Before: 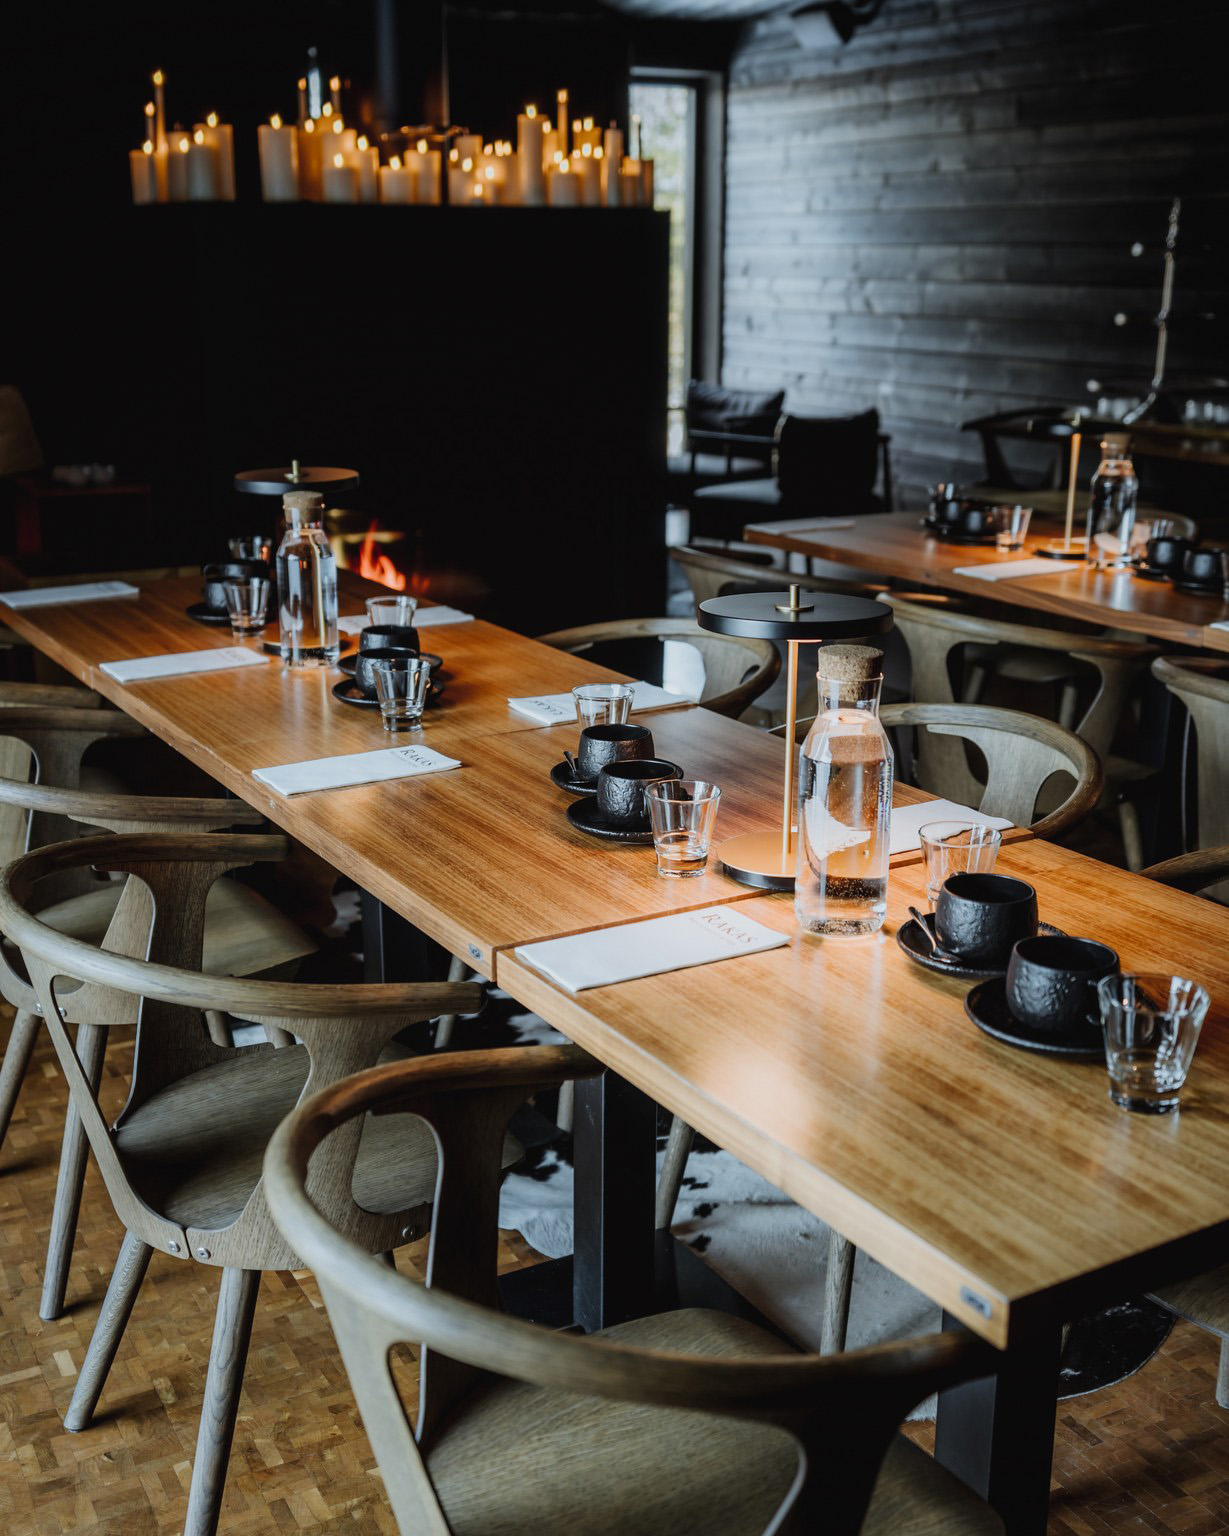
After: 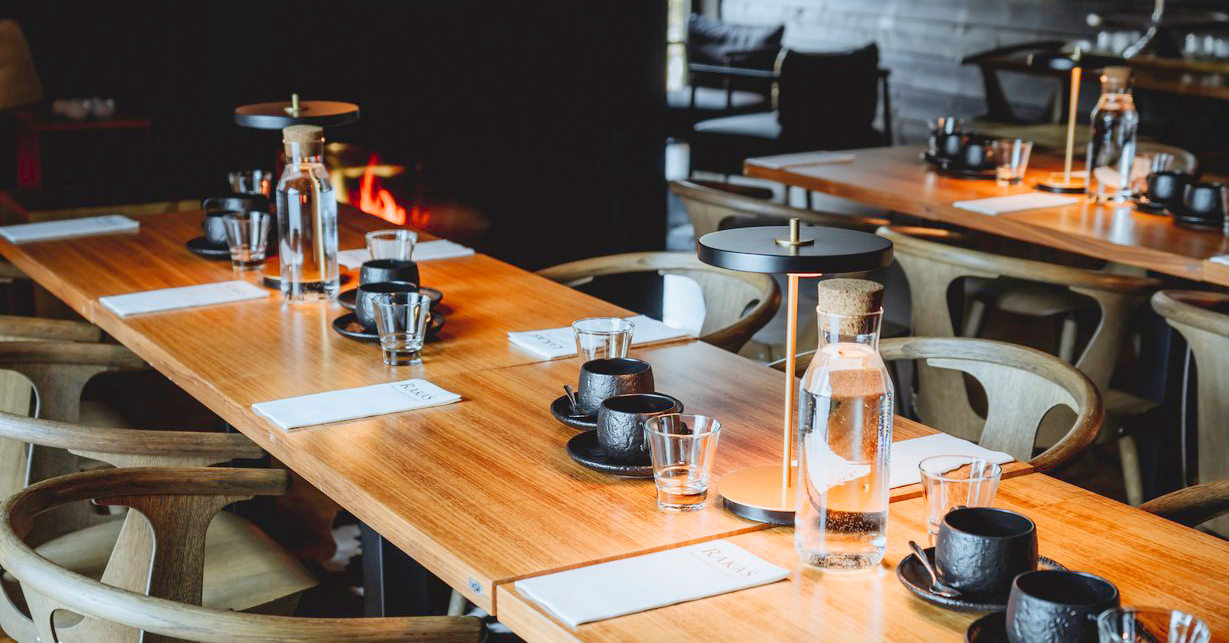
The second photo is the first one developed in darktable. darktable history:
crop and rotate: top 23.84%, bottom 34.294%
levels: levels [0, 0.397, 0.955]
